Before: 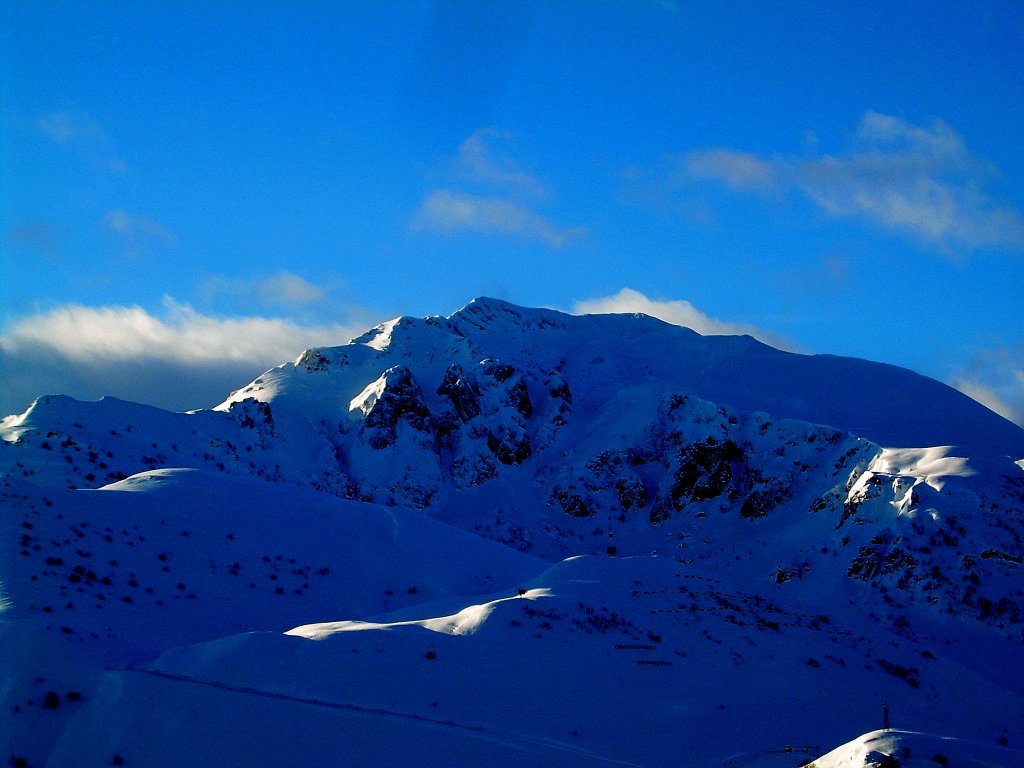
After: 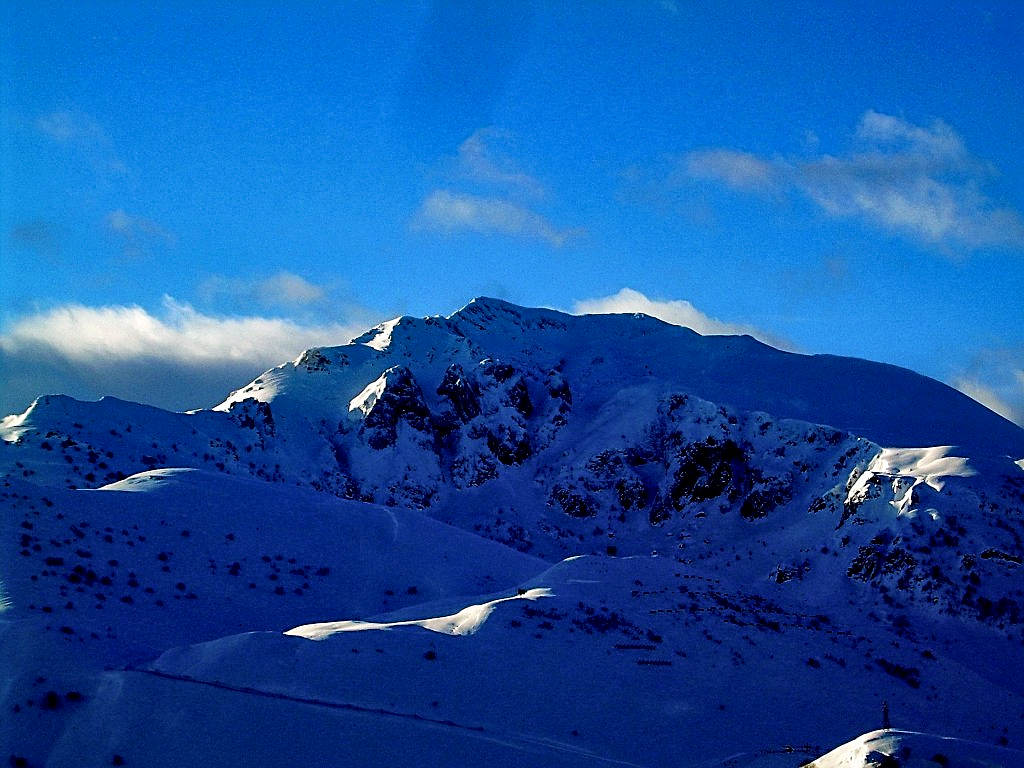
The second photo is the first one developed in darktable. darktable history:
local contrast: mode bilateral grid, contrast 20, coarseness 50, detail 171%, midtone range 0.2
white balance: red 1, blue 1
sharpen: amount 0.478
